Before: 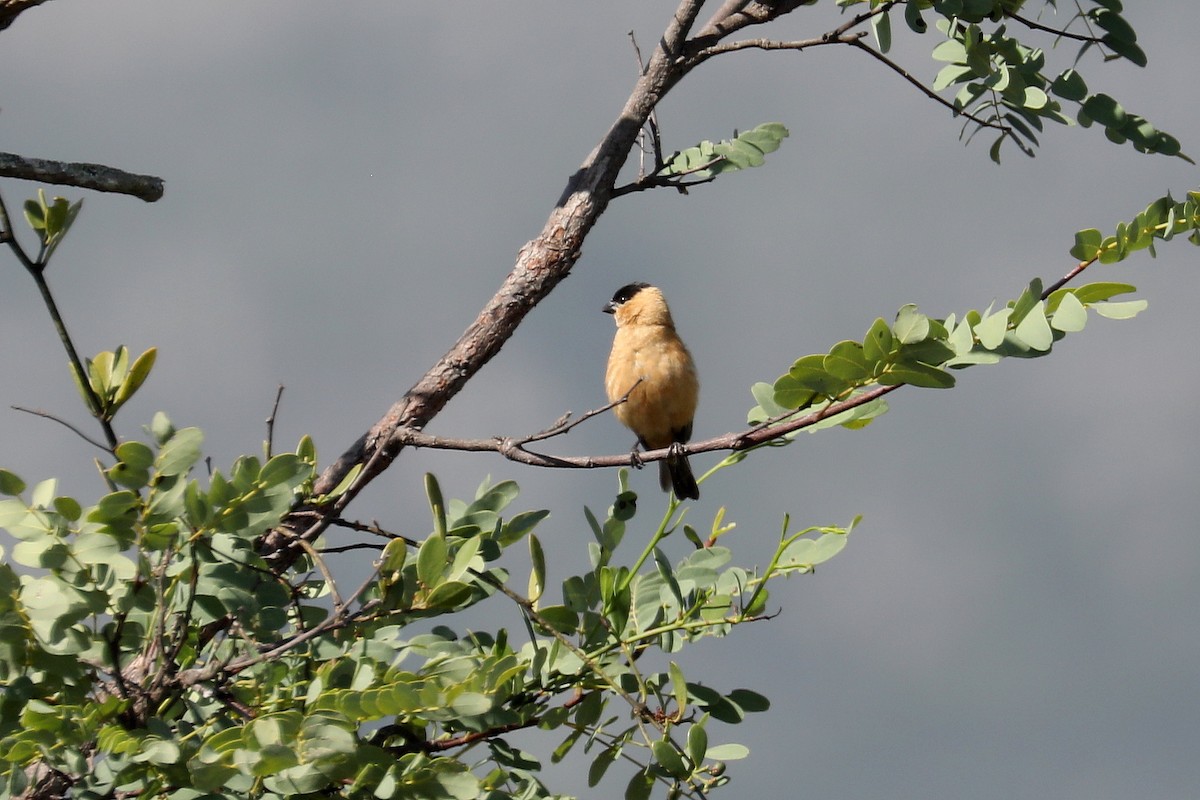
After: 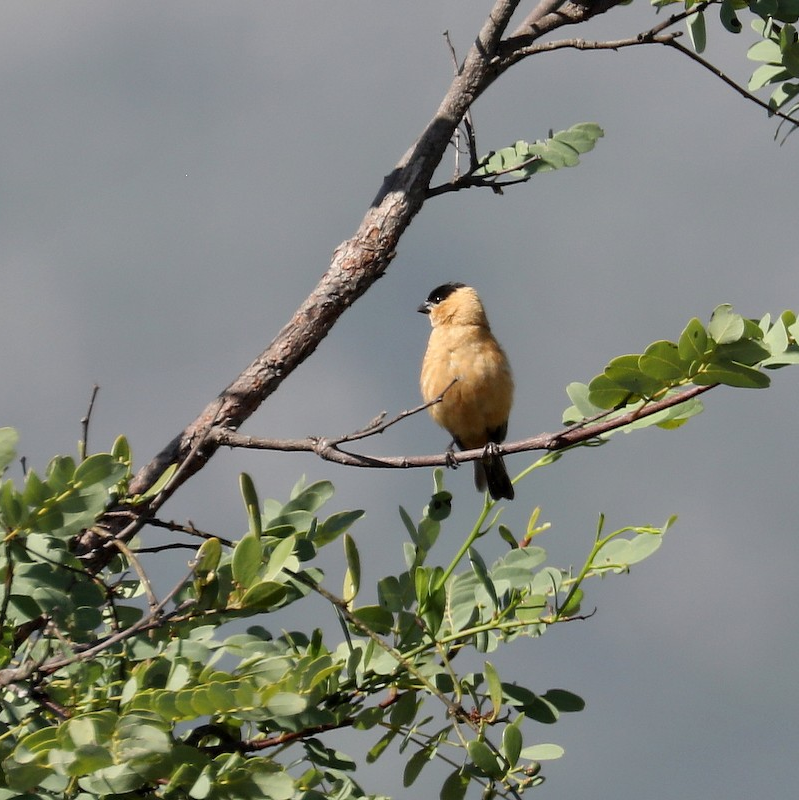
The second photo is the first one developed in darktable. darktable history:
crop: left 15.419%, right 17.914%
shadows and highlights: shadows 37.27, highlights -28.18, soften with gaussian
